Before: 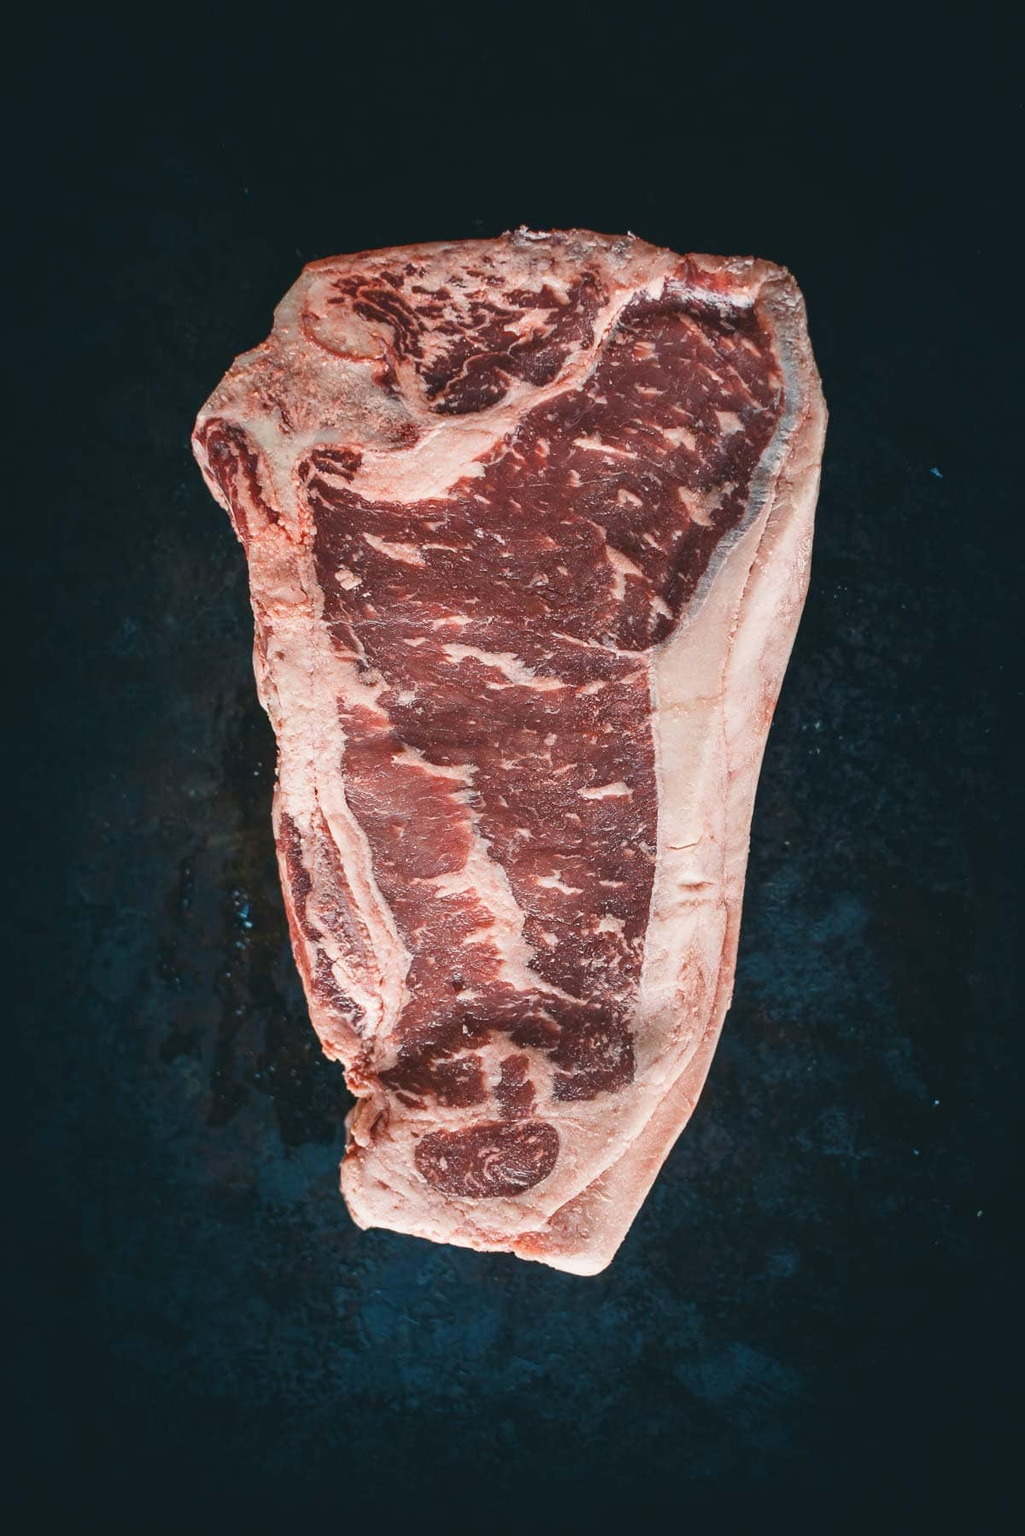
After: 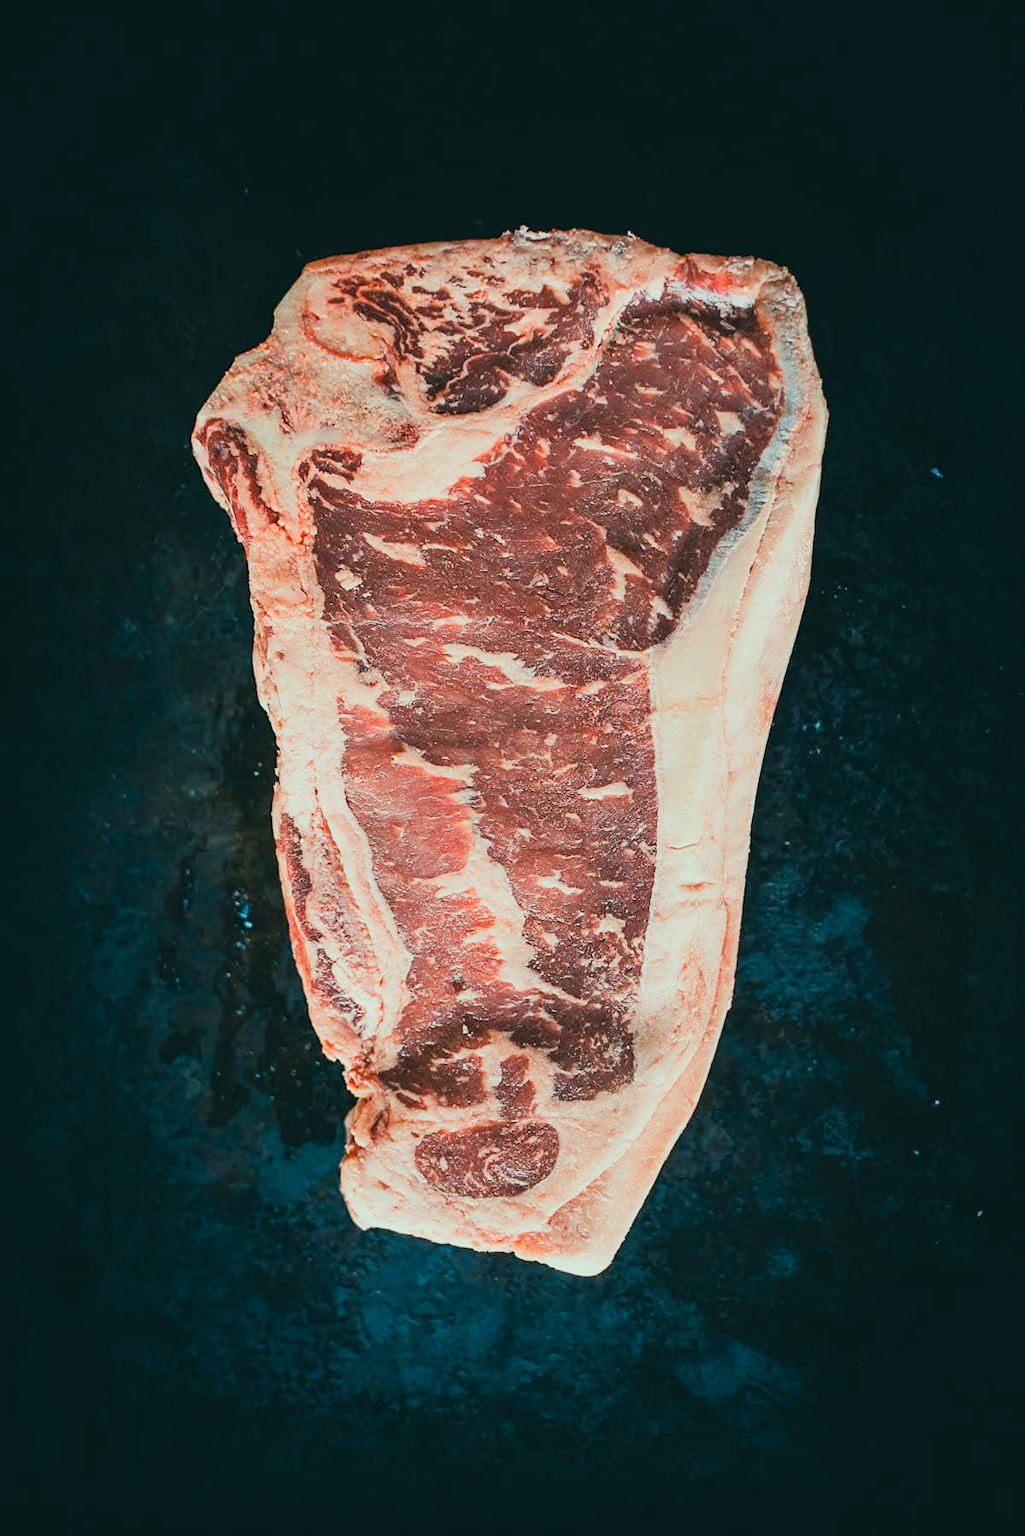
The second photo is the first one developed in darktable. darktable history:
color correction: highlights a* -7.3, highlights b* 1.38, shadows a* -3.69, saturation 1.39
contrast brightness saturation: brightness 0.146
tone equalizer: -8 EV -0.404 EV, -7 EV -0.404 EV, -6 EV -0.326 EV, -5 EV -0.208 EV, -3 EV 0.253 EV, -2 EV 0.332 EV, -1 EV 0.369 EV, +0 EV 0.437 EV, edges refinement/feathering 500, mask exposure compensation -1.57 EV, preserve details no
sharpen: amount 0.203
filmic rgb: black relative exposure -7.65 EV, white relative exposure 4.56 EV, hardness 3.61, contrast in shadows safe
